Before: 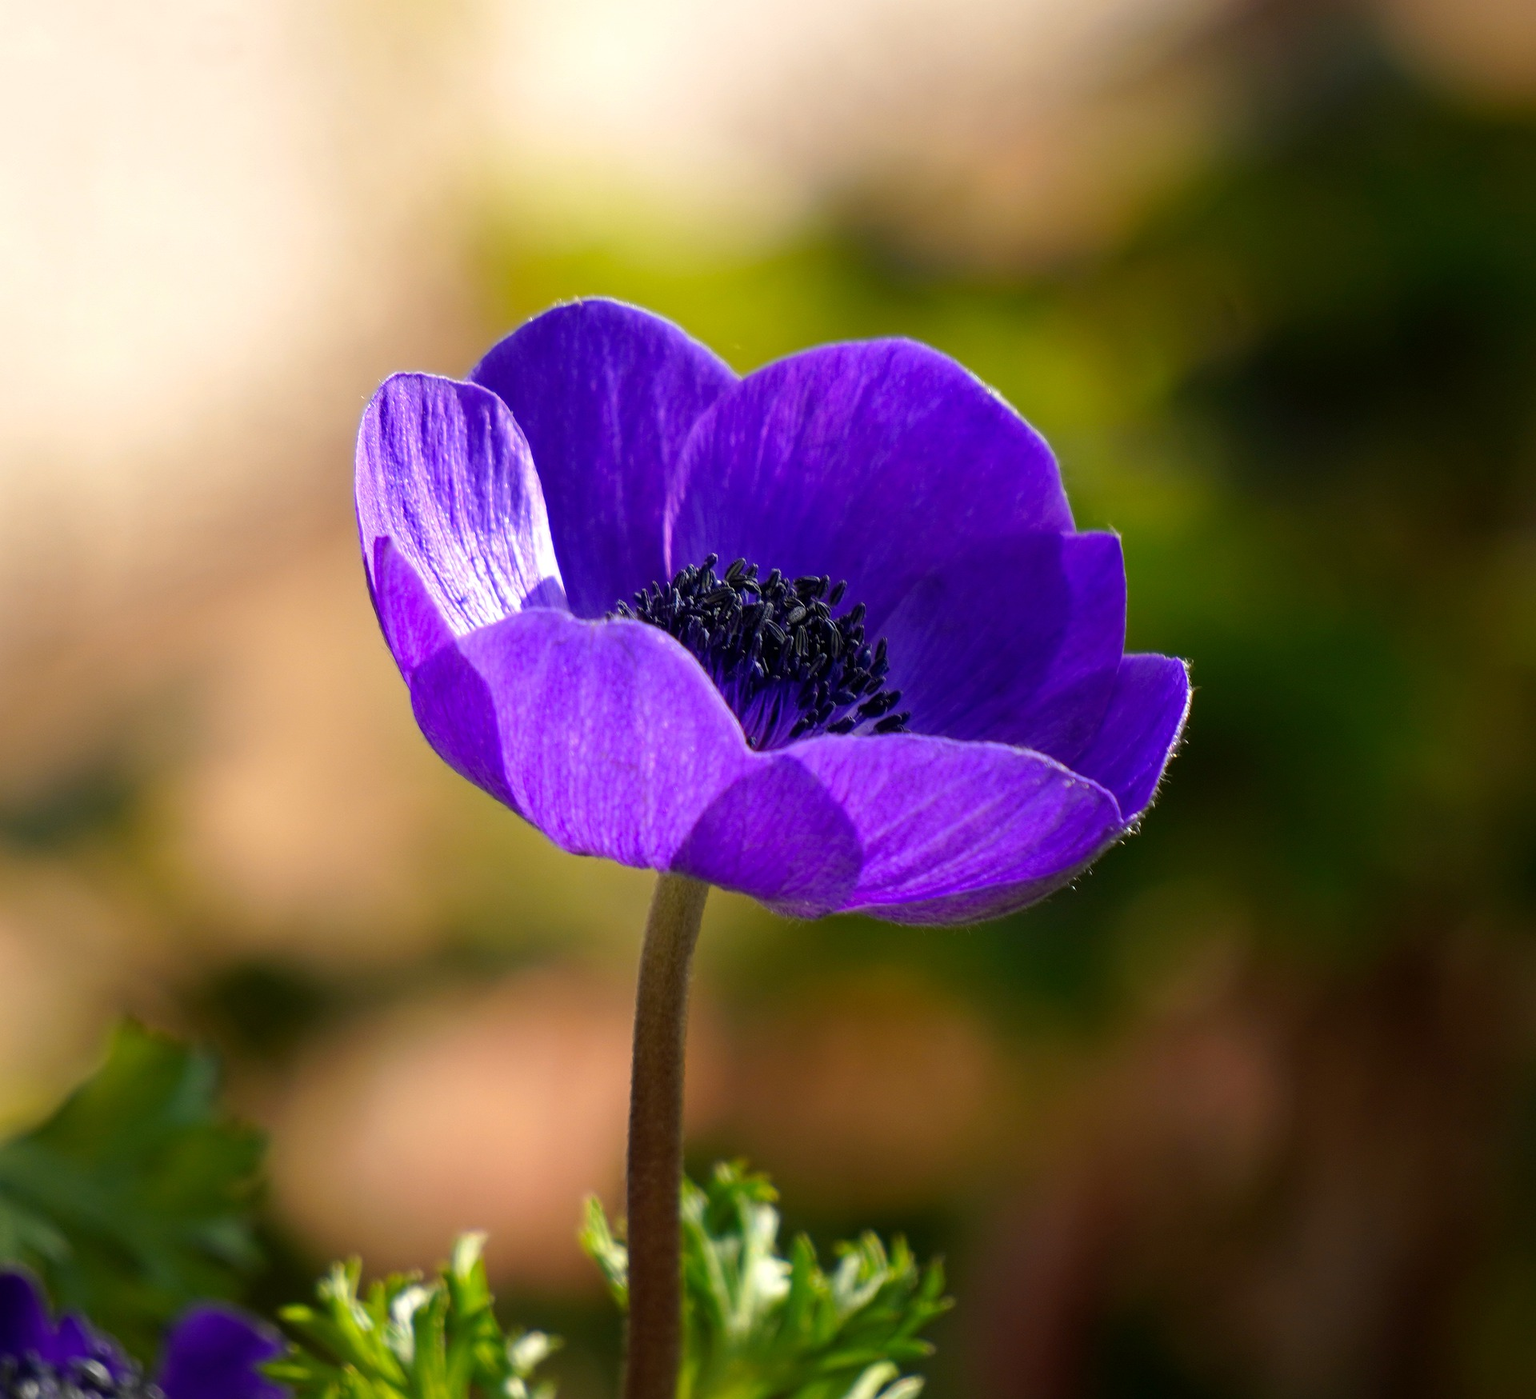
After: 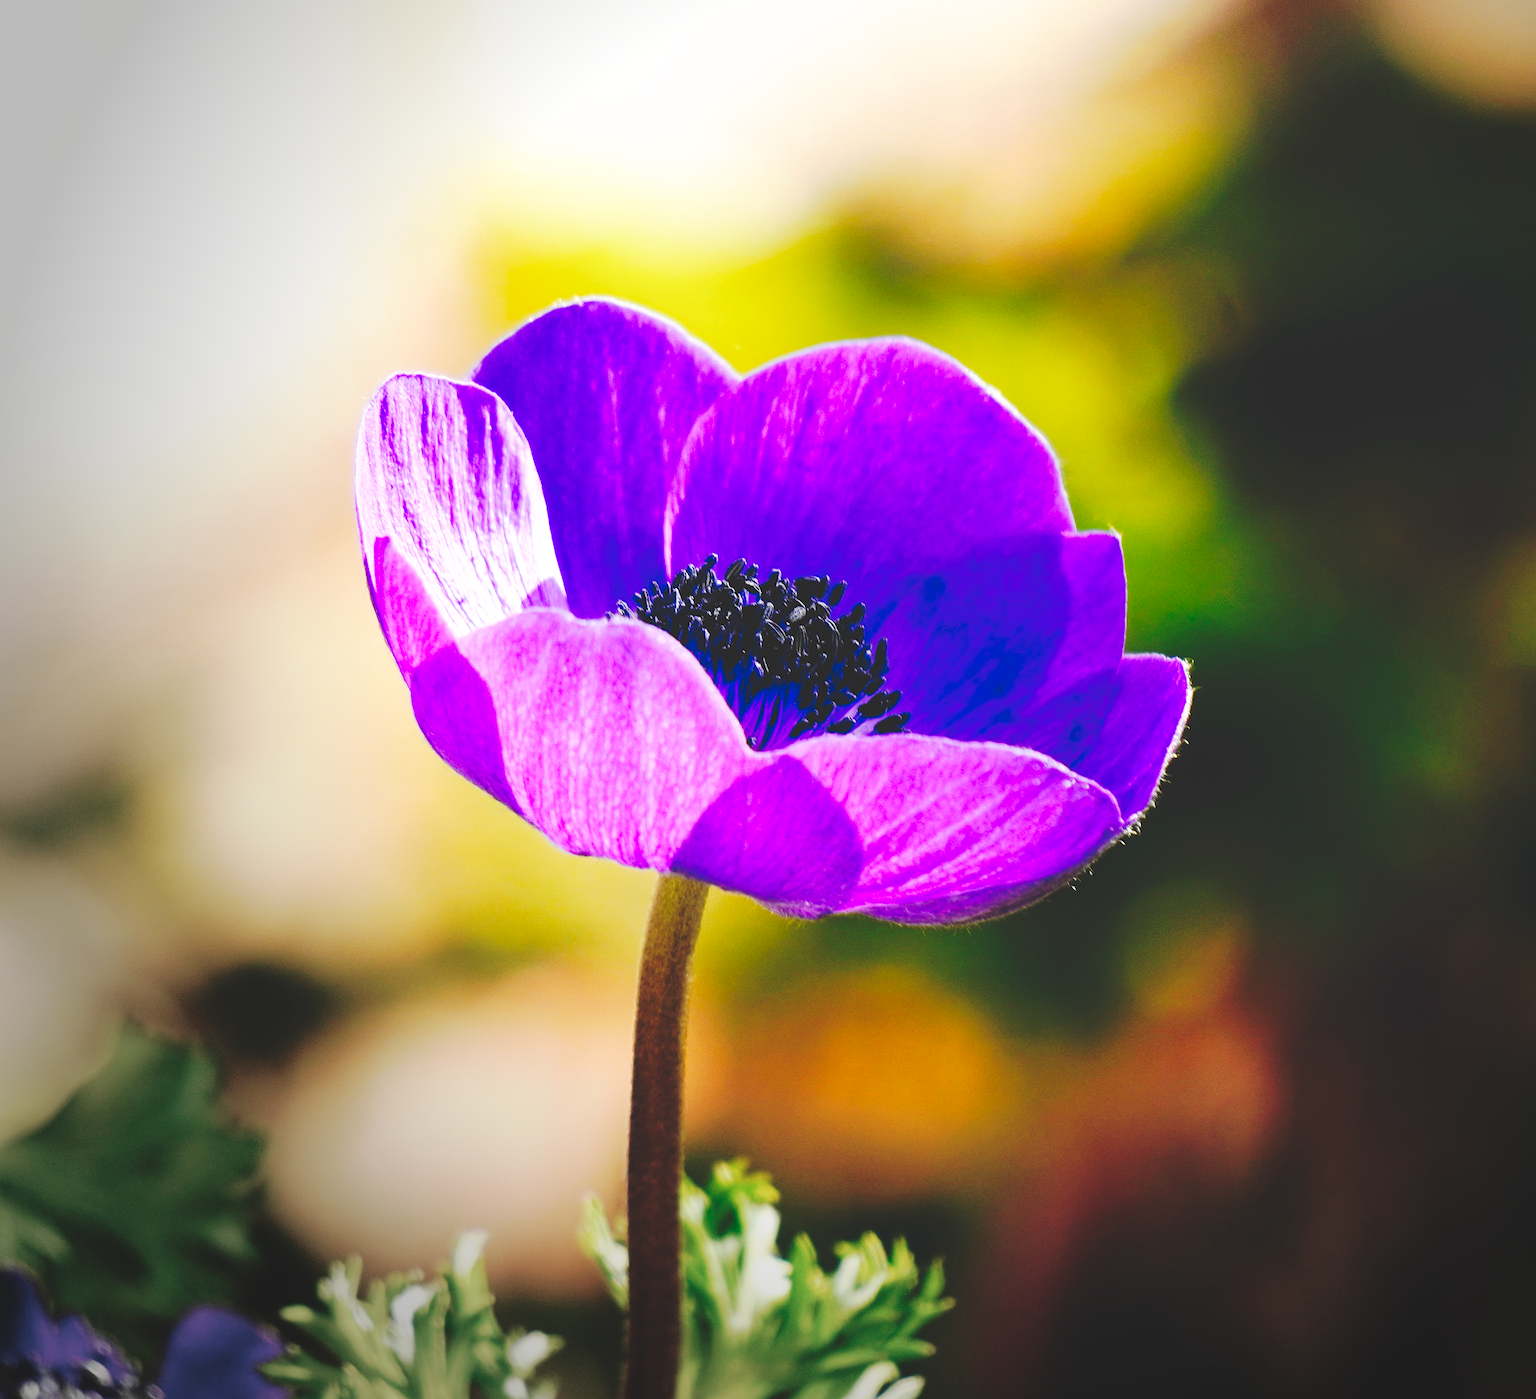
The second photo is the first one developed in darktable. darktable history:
base curve: curves: ch0 [(0, 0) (0.007, 0.004) (0.027, 0.03) (0.046, 0.07) (0.207, 0.54) (0.442, 0.872) (0.673, 0.972) (1, 1)], preserve colors none
vignetting: fall-off start 73.57%, center (0.22, -0.235)
tone curve: curves: ch0 [(0, 0) (0.003, 0.177) (0.011, 0.177) (0.025, 0.176) (0.044, 0.178) (0.069, 0.186) (0.1, 0.194) (0.136, 0.203) (0.177, 0.223) (0.224, 0.255) (0.277, 0.305) (0.335, 0.383) (0.399, 0.467) (0.468, 0.546) (0.543, 0.616) (0.623, 0.694) (0.709, 0.764) (0.801, 0.834) (0.898, 0.901) (1, 1)], preserve colors none
